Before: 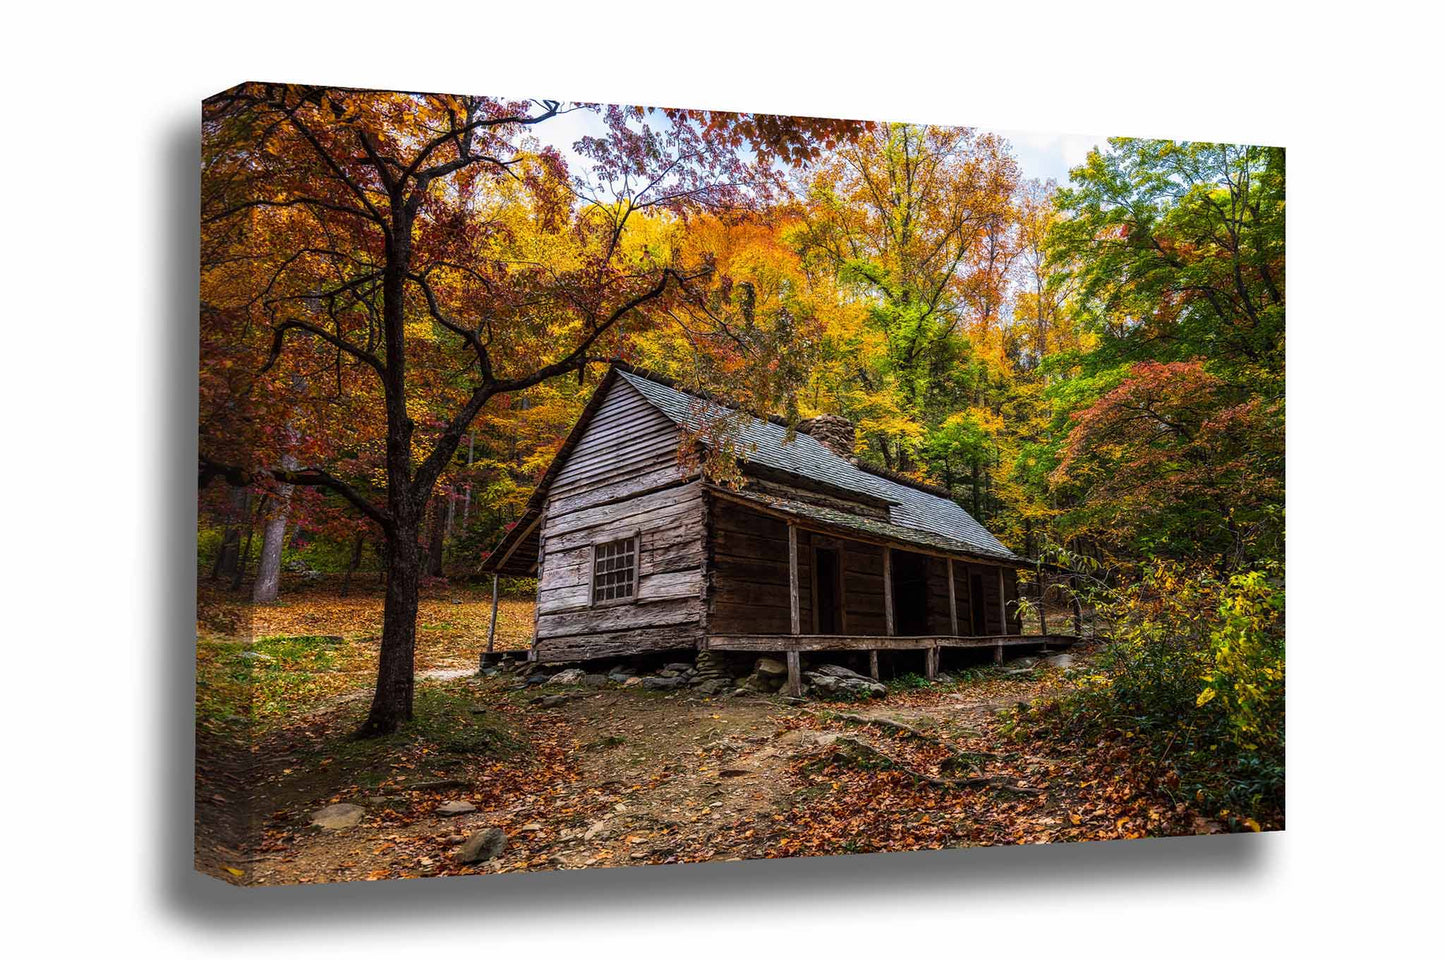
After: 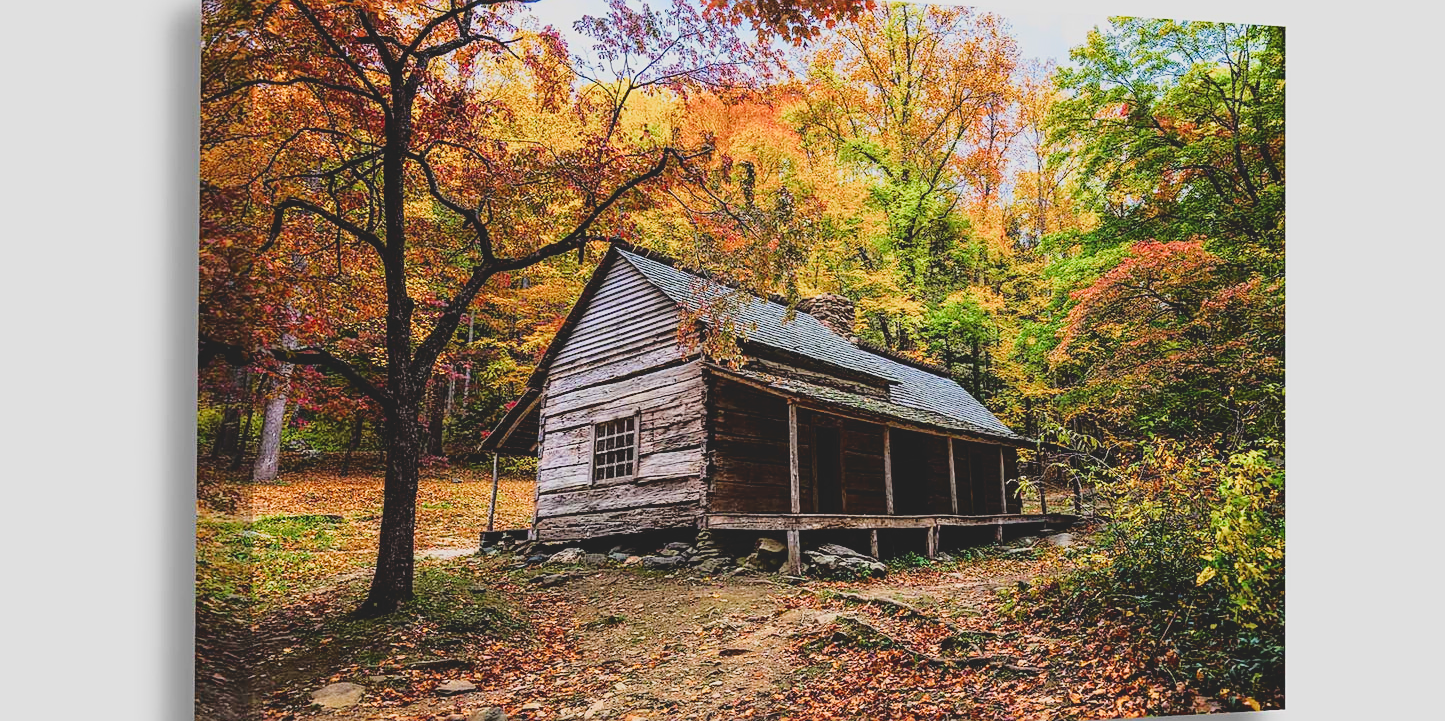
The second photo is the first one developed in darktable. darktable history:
contrast brightness saturation: contrast 0.197, brightness 0.141, saturation 0.143
crop and rotate: top 12.651%, bottom 12.169%
filmic rgb: black relative exposure -6.56 EV, white relative exposure 4.74 EV, threshold 5.97 EV, hardness 3.11, contrast 0.812, color science v4 (2020), iterations of high-quality reconstruction 0, contrast in shadows soft, contrast in highlights soft, enable highlight reconstruction true
sharpen: on, module defaults
tone curve: curves: ch0 [(0, 0) (0.003, 0.128) (0.011, 0.133) (0.025, 0.133) (0.044, 0.141) (0.069, 0.152) (0.1, 0.169) (0.136, 0.201) (0.177, 0.239) (0.224, 0.294) (0.277, 0.358) (0.335, 0.428) (0.399, 0.488) (0.468, 0.55) (0.543, 0.611) (0.623, 0.678) (0.709, 0.755) (0.801, 0.843) (0.898, 0.91) (1, 1)], color space Lab, linked channels, preserve colors none
color calibration: illuminant same as pipeline (D50), adaptation XYZ, x 0.346, y 0.359, temperature 5012.65 K, gamut compression 1.74
